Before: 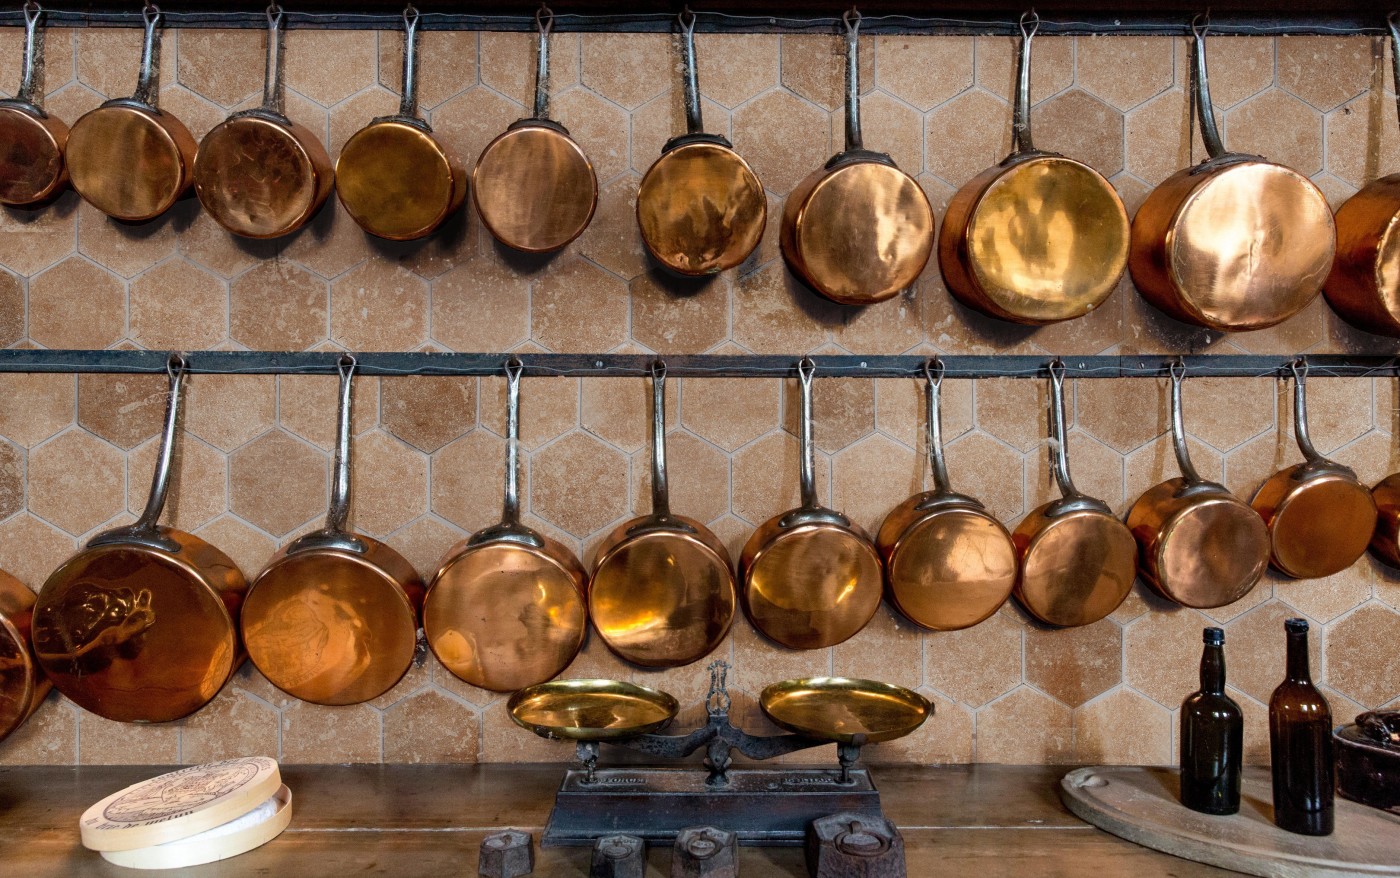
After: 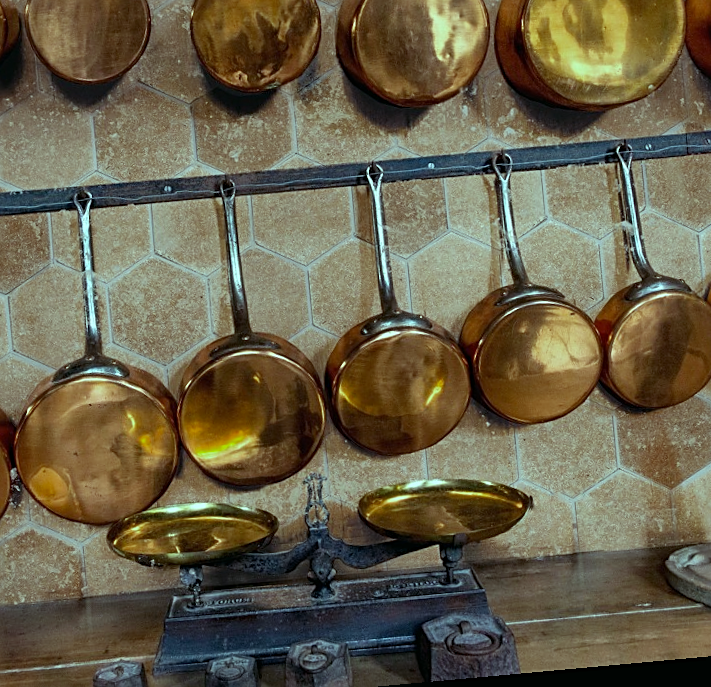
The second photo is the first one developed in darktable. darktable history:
color balance: mode lift, gamma, gain (sRGB), lift [0.997, 0.979, 1.021, 1.011], gamma [1, 1.084, 0.916, 0.998], gain [1, 0.87, 1.13, 1.101], contrast 4.55%, contrast fulcrum 38.24%, output saturation 104.09%
tone equalizer: on, module defaults
rotate and perspective: rotation -5.2°, automatic cropping off
color zones: curves: ch0 [(0, 0.425) (0.143, 0.422) (0.286, 0.42) (0.429, 0.419) (0.571, 0.419) (0.714, 0.42) (0.857, 0.422) (1, 0.425)]
sharpen: on, module defaults
crop: left 31.379%, top 24.658%, right 20.326%, bottom 6.628%
